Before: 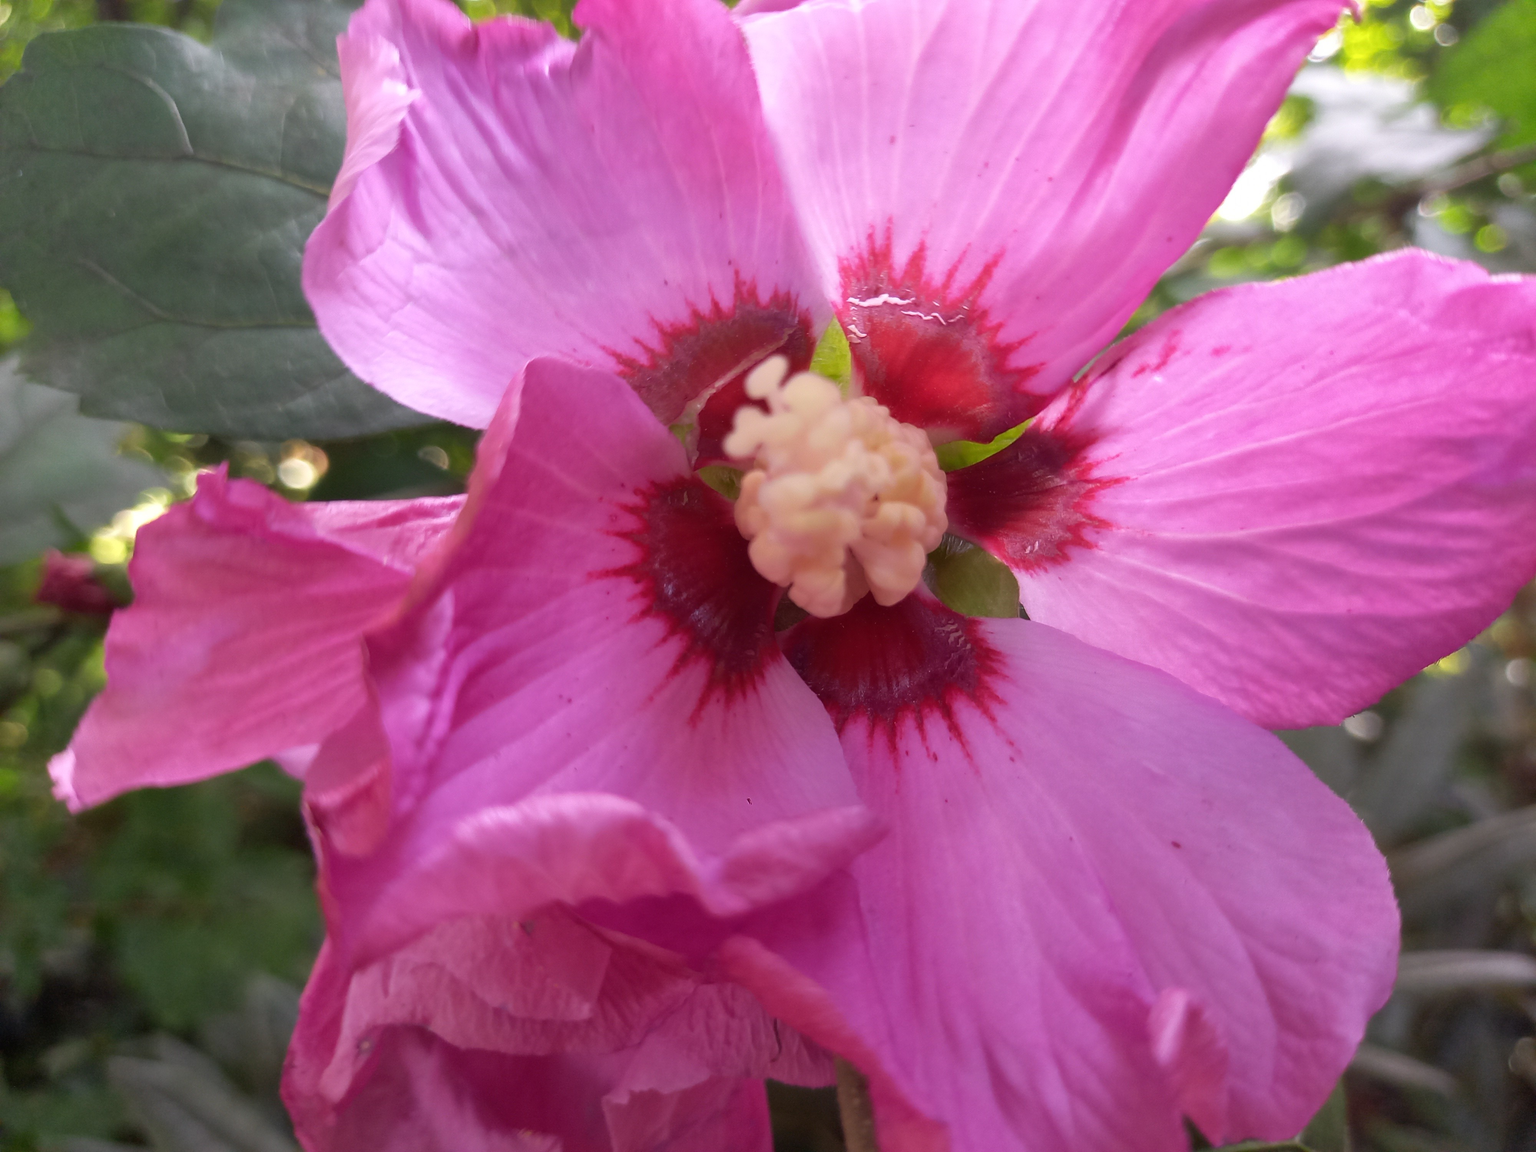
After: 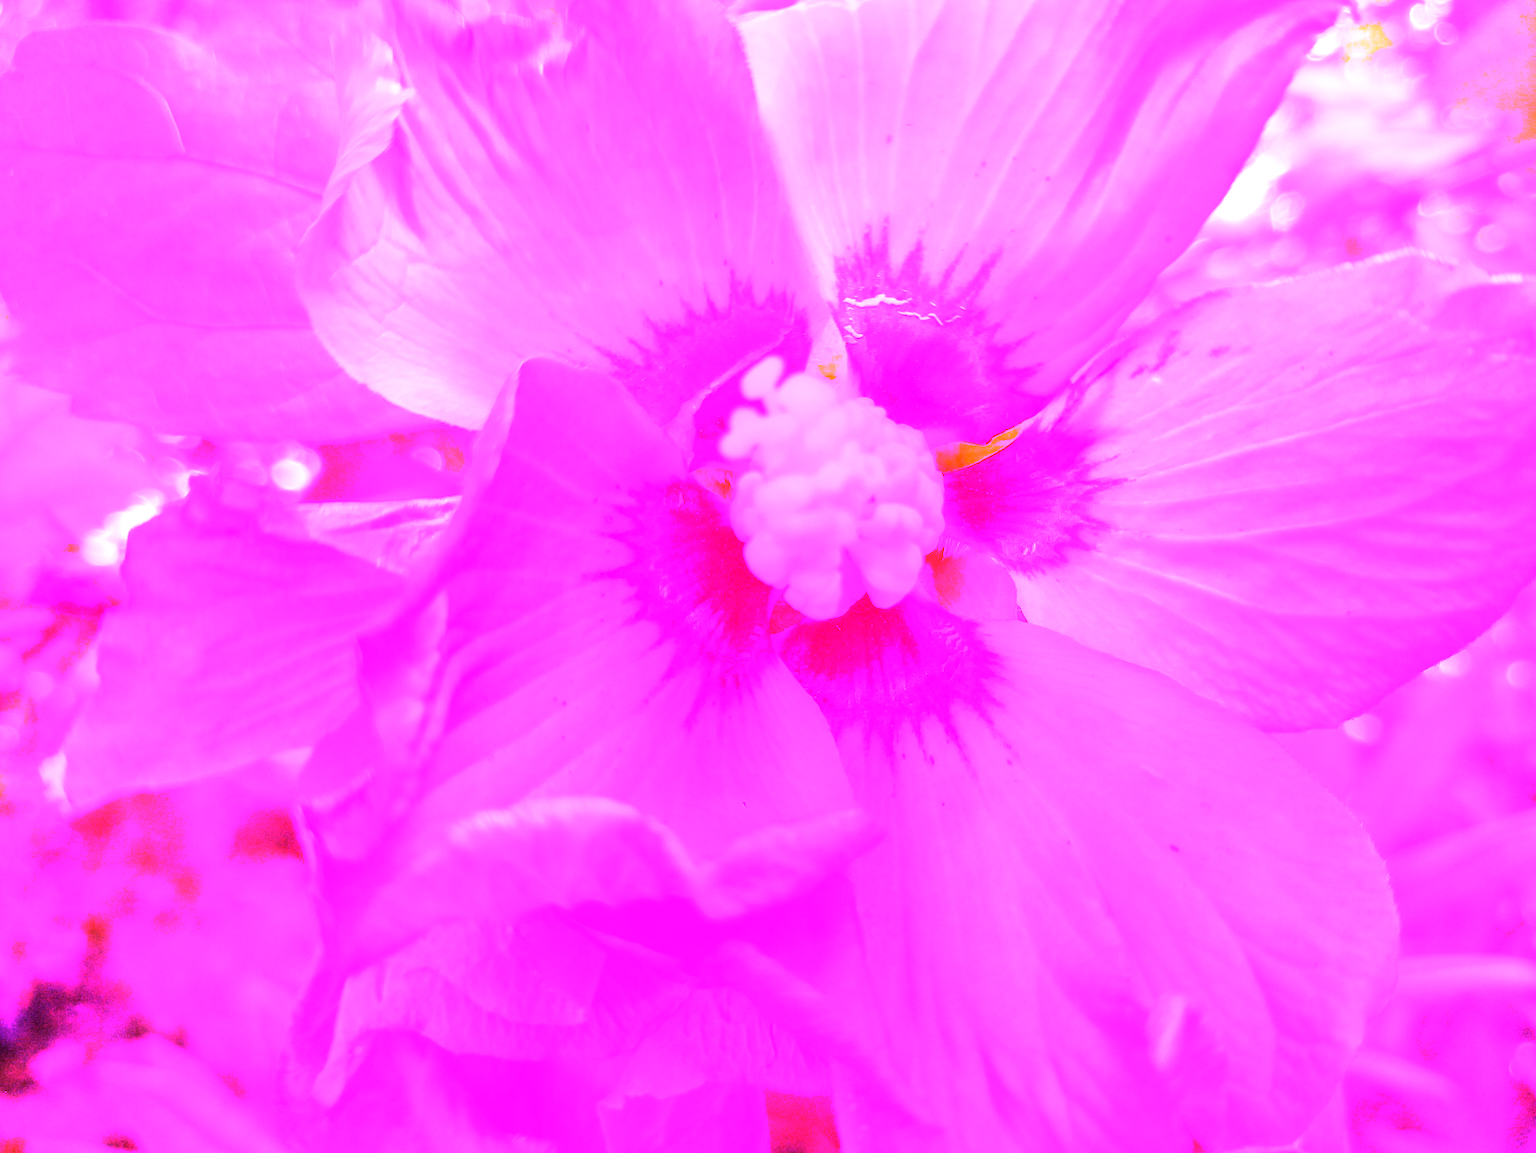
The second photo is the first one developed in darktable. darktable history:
white balance: red 8, blue 8
crop and rotate: left 0.614%, top 0.179%, bottom 0.309%
